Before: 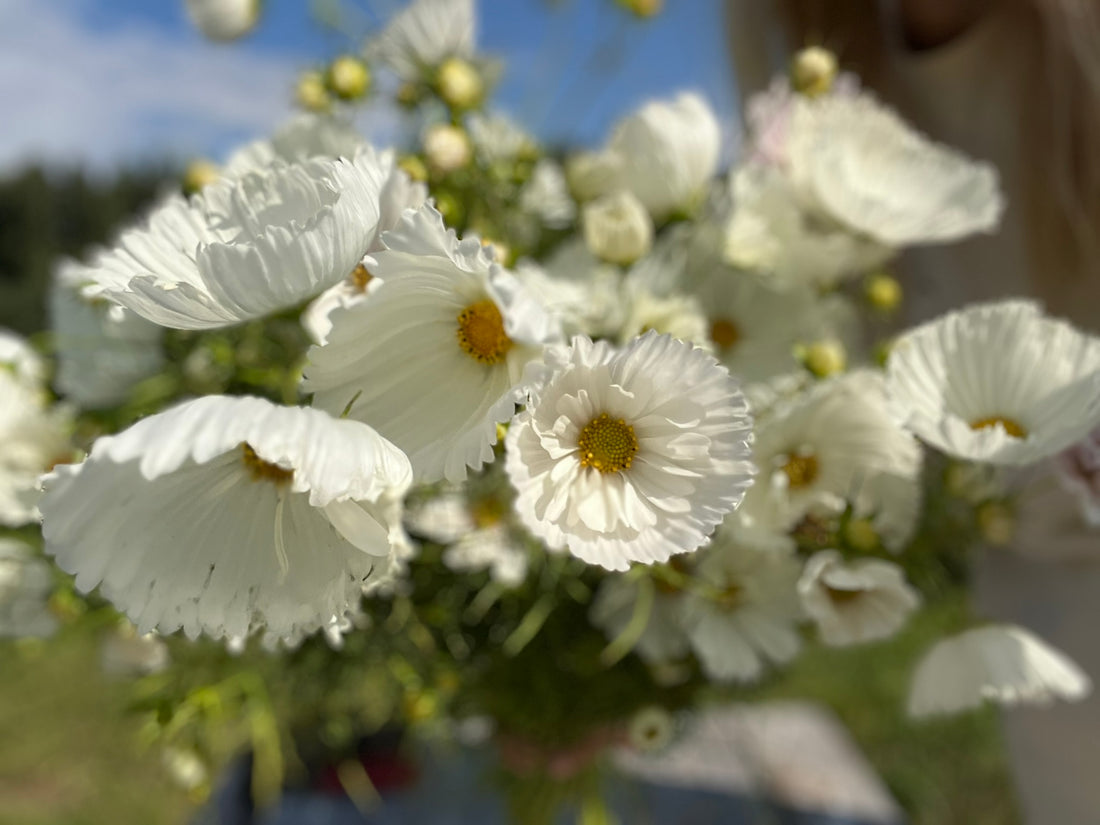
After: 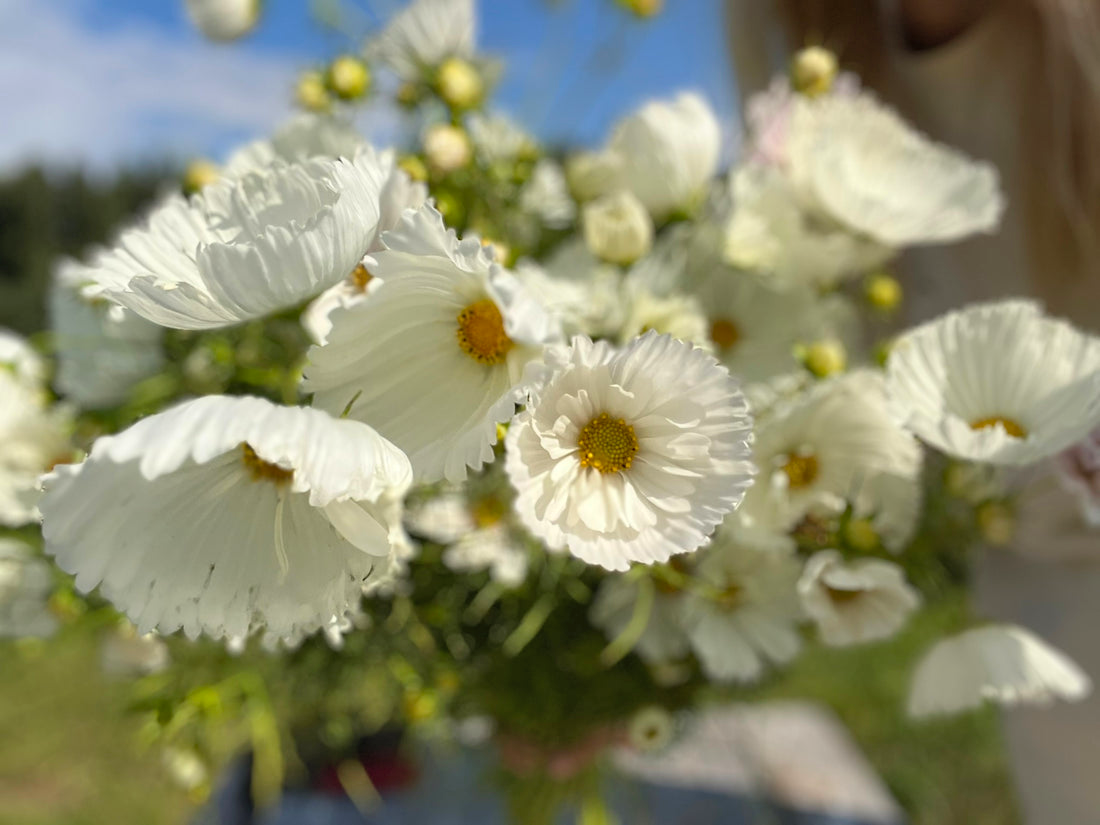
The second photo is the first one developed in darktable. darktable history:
contrast brightness saturation: contrast 0.072, brightness 0.085, saturation 0.177
shadows and highlights: shadows 36.92, highlights -27.86, soften with gaussian
